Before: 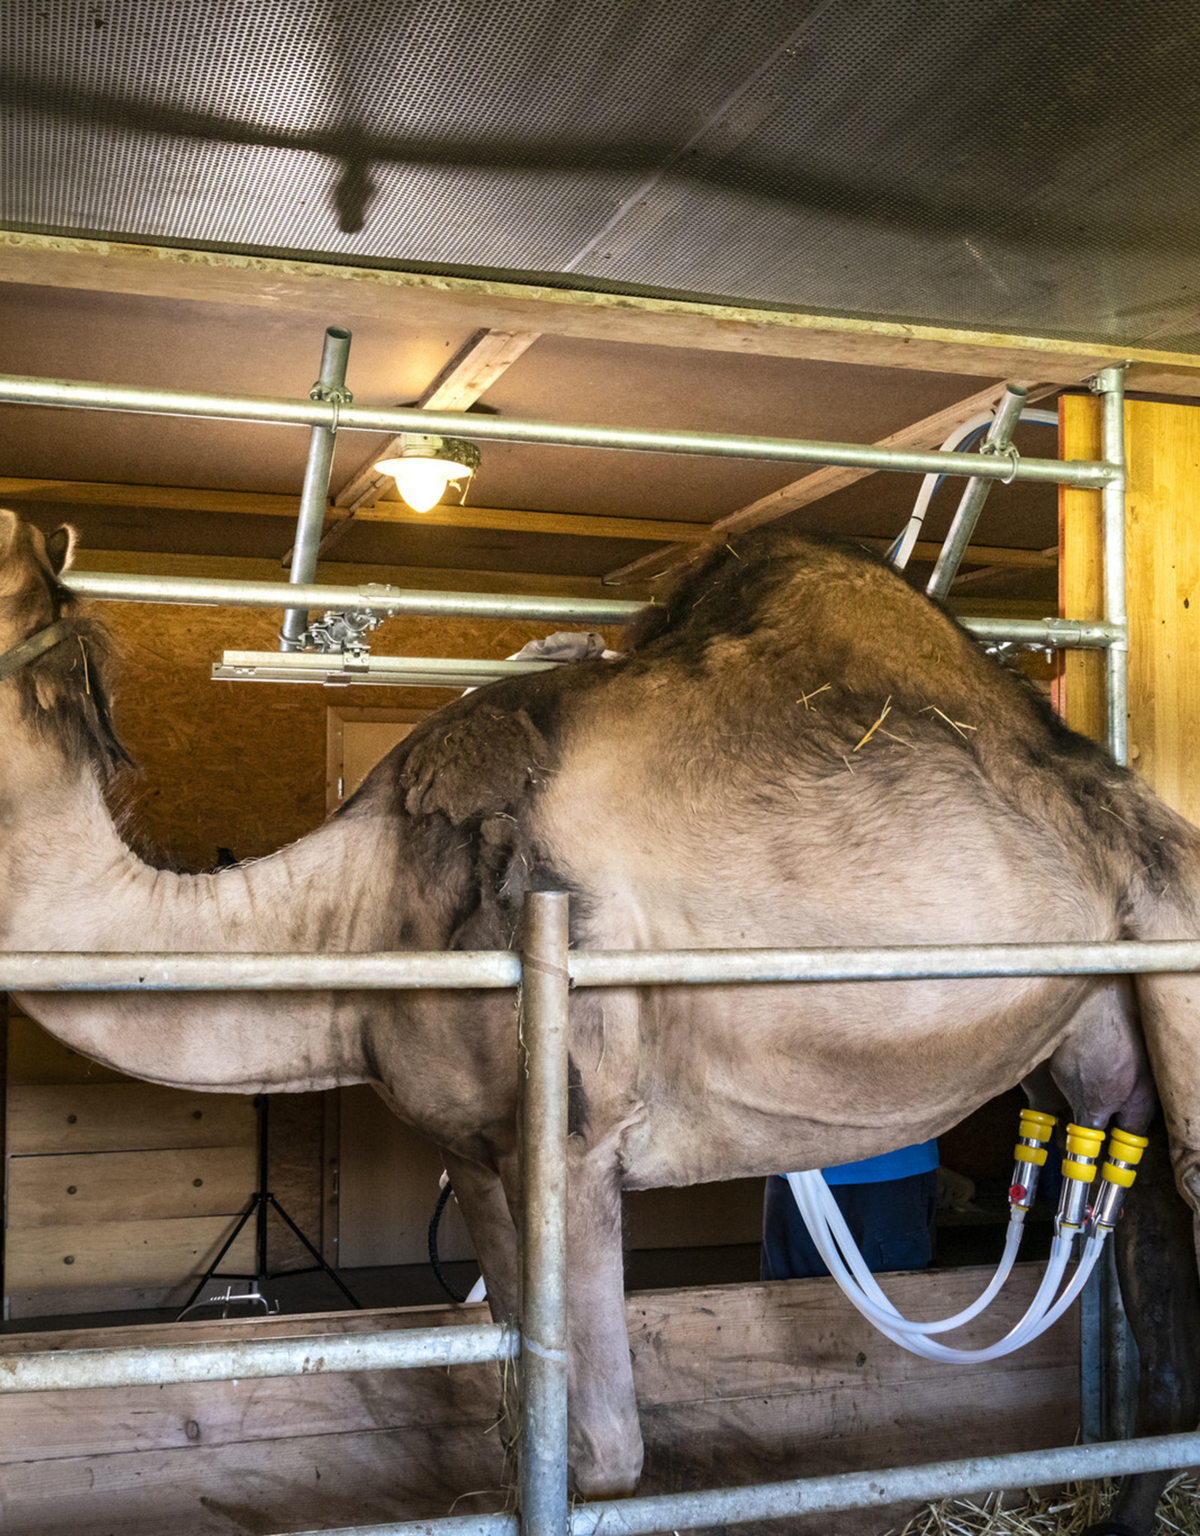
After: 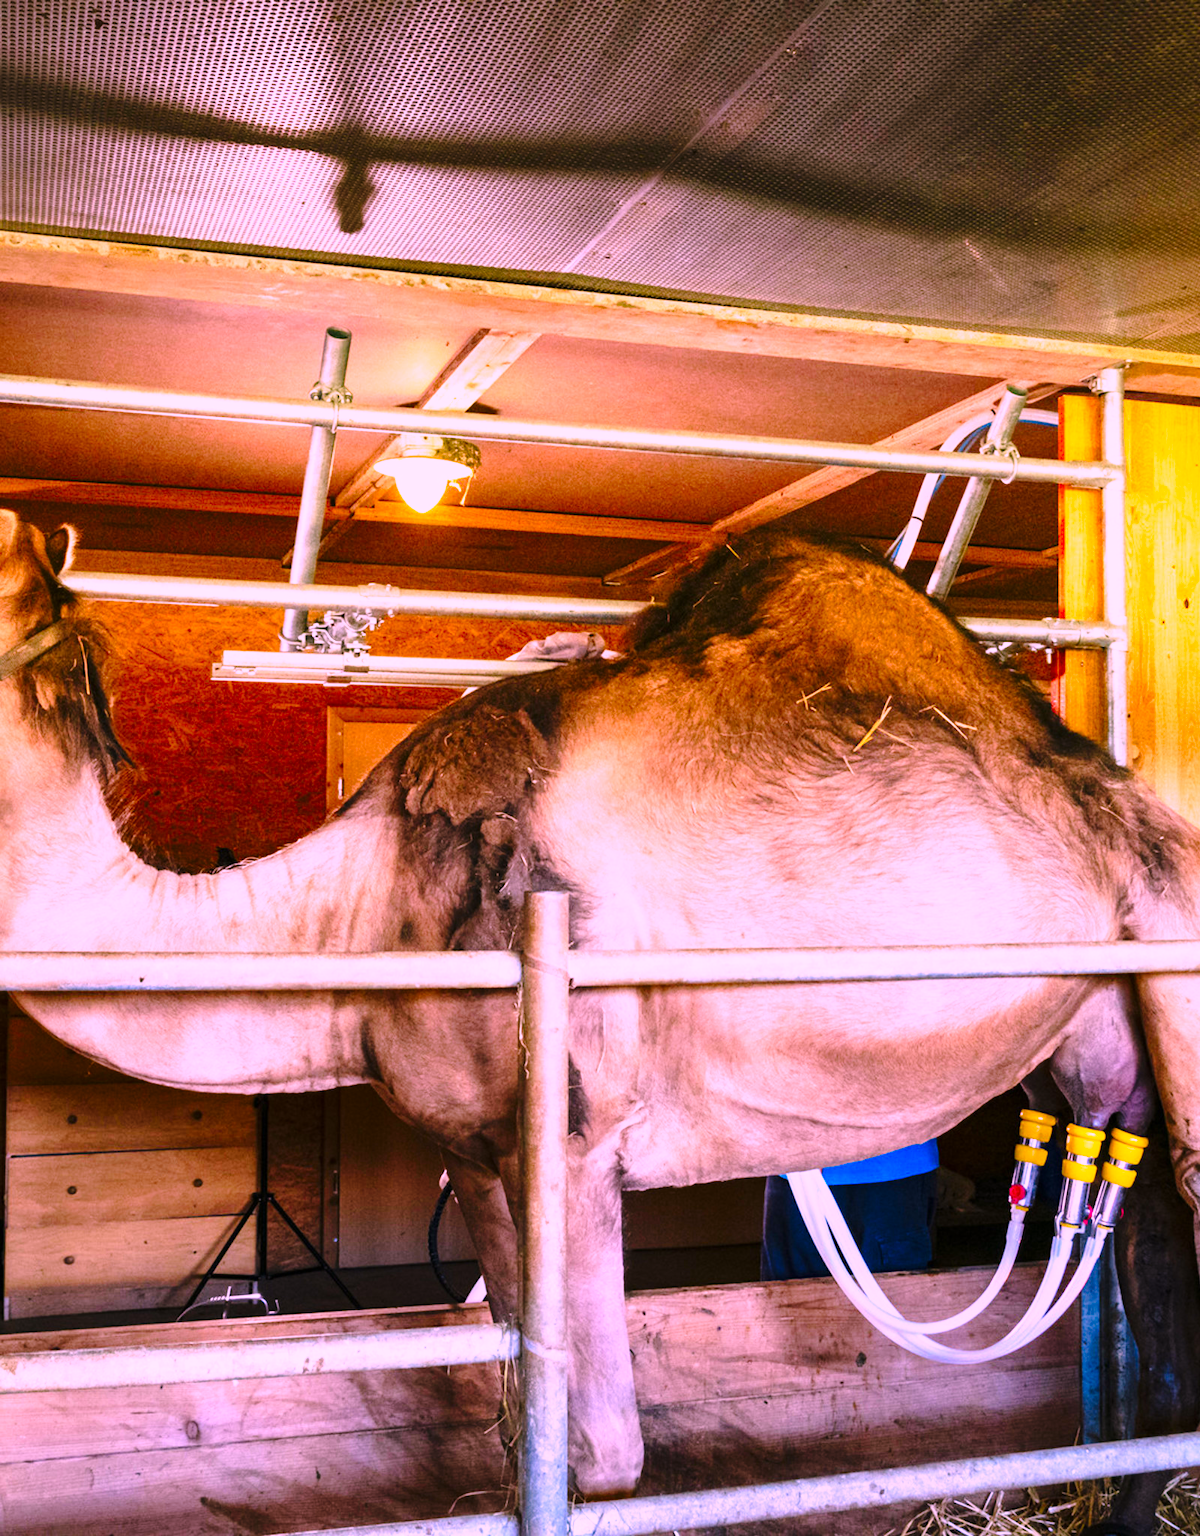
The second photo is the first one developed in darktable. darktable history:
base curve: curves: ch0 [(0, 0) (0.028, 0.03) (0.121, 0.232) (0.46, 0.748) (0.859, 0.968) (1, 1)], preserve colors none
color correction: highlights a* 19.5, highlights b* -11.53, saturation 1.69
